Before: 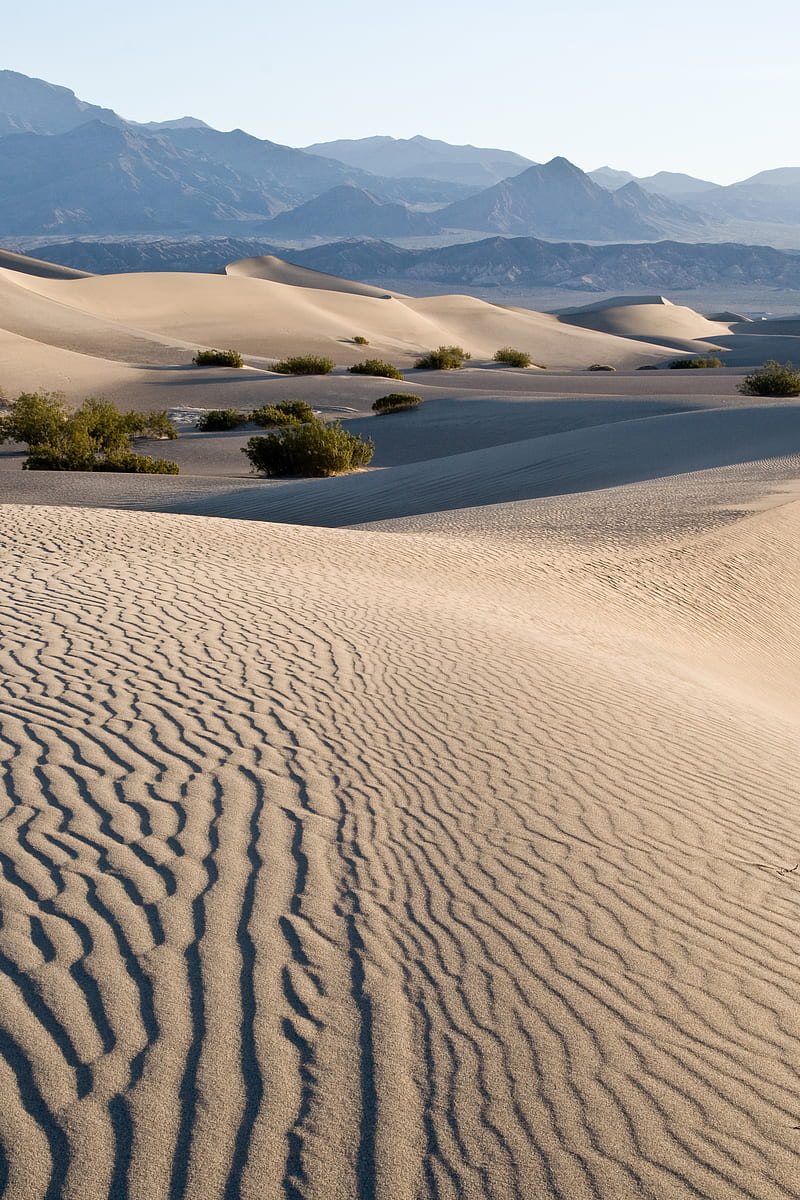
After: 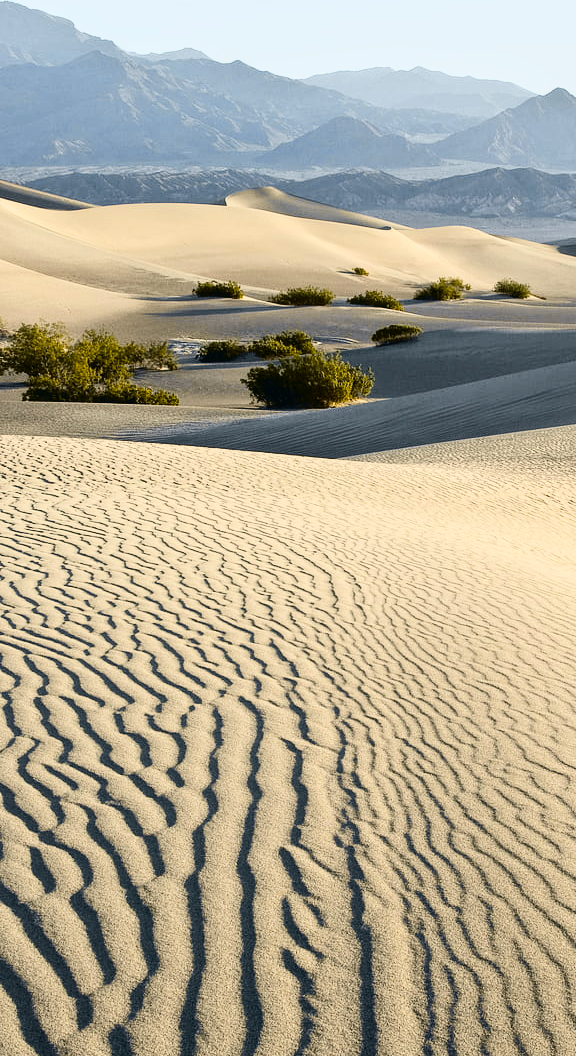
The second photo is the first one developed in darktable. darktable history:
tone curve: curves: ch0 [(0, 0.029) (0.087, 0.084) (0.227, 0.239) (0.46, 0.576) (0.657, 0.796) (0.861, 0.932) (0.997, 0.951)]; ch1 [(0, 0) (0.353, 0.344) (0.45, 0.46) (0.502, 0.494) (0.534, 0.523) (0.573, 0.576) (0.602, 0.631) (0.647, 0.669) (1, 1)]; ch2 [(0, 0) (0.333, 0.346) (0.385, 0.395) (0.44, 0.466) (0.5, 0.493) (0.521, 0.56) (0.553, 0.579) (0.573, 0.599) (0.667, 0.777) (1, 1)], color space Lab, independent channels, preserve colors none
crop: top 5.803%, right 27.864%, bottom 5.804%
local contrast: highlights 100%, shadows 100%, detail 120%, midtone range 0.2
